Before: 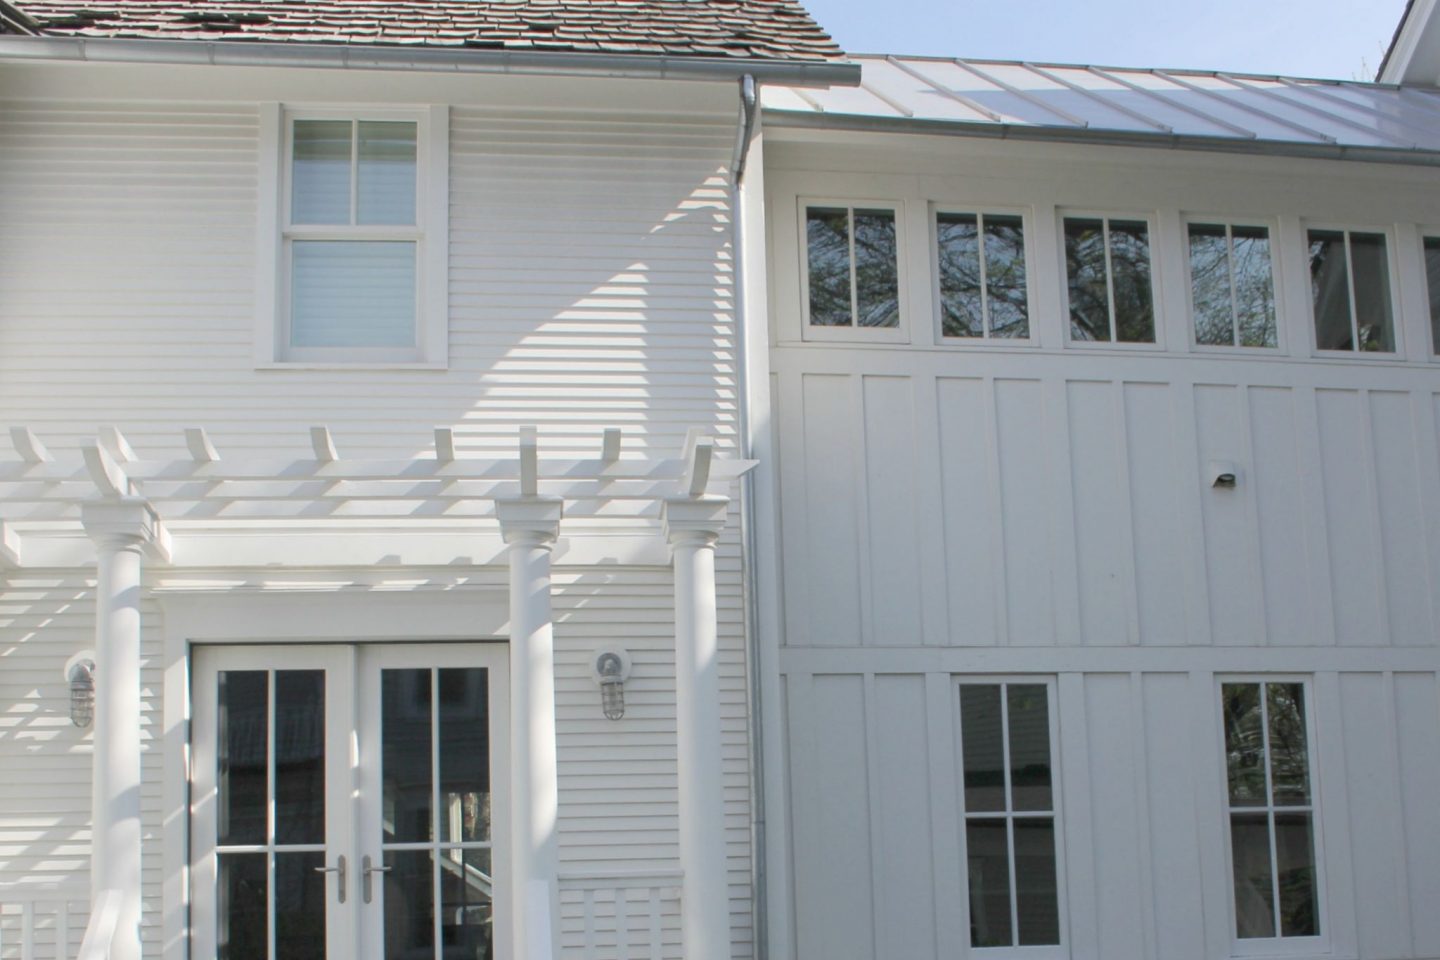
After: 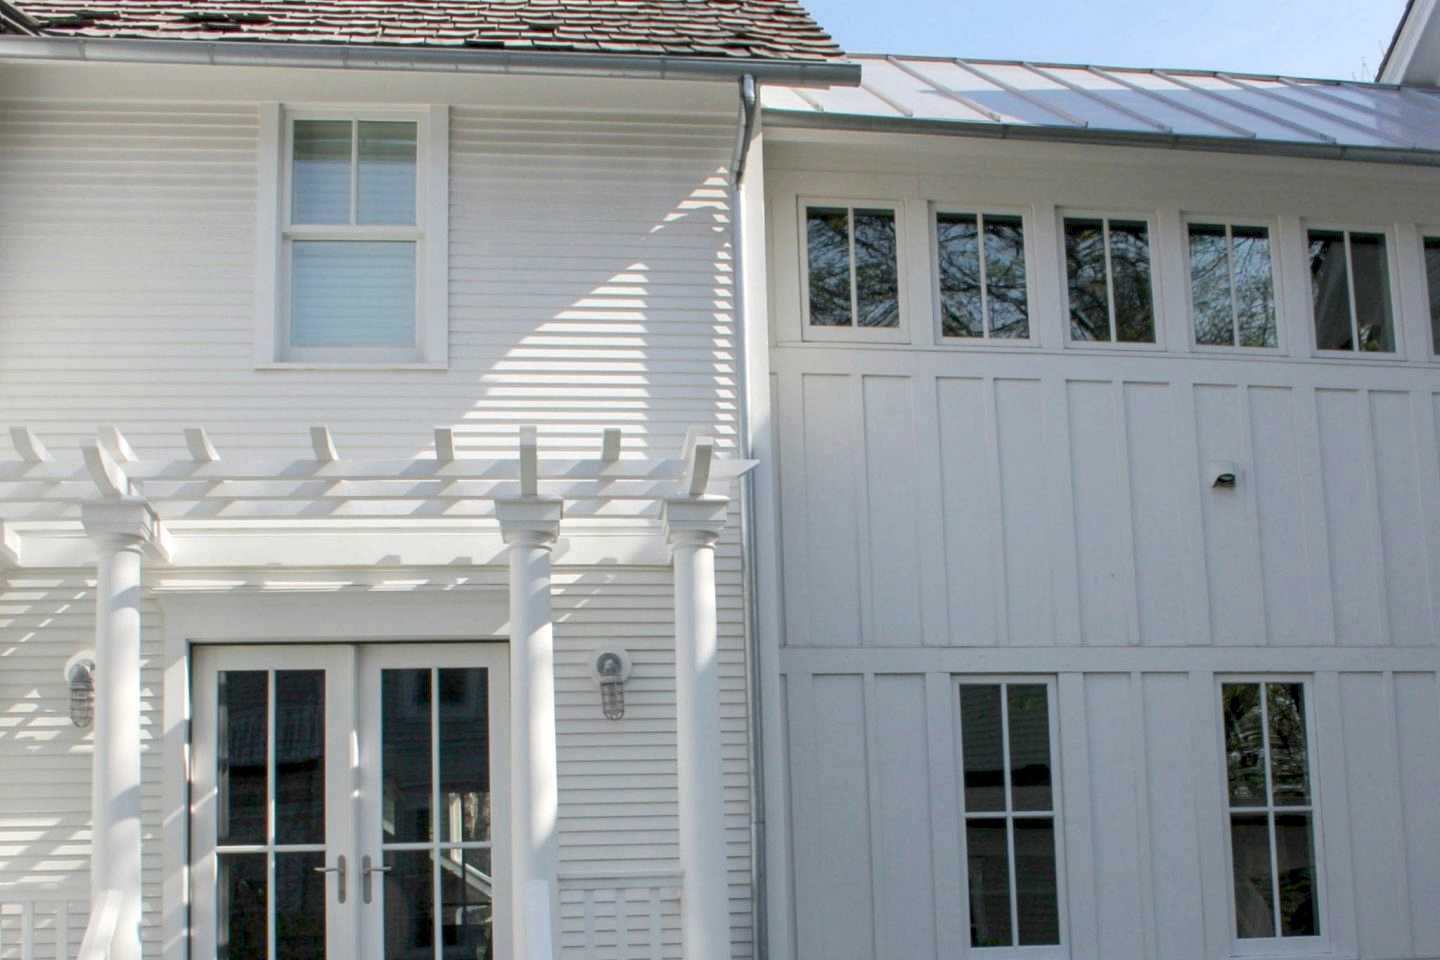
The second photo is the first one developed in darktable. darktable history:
exposure: black level correction 0.009, exposure 0.016 EV, compensate highlight preservation false
local contrast: detail 130%
color zones: curves: ch1 [(0.235, 0.558) (0.75, 0.5)]; ch2 [(0.25, 0.462) (0.749, 0.457)], mix 26.5%
